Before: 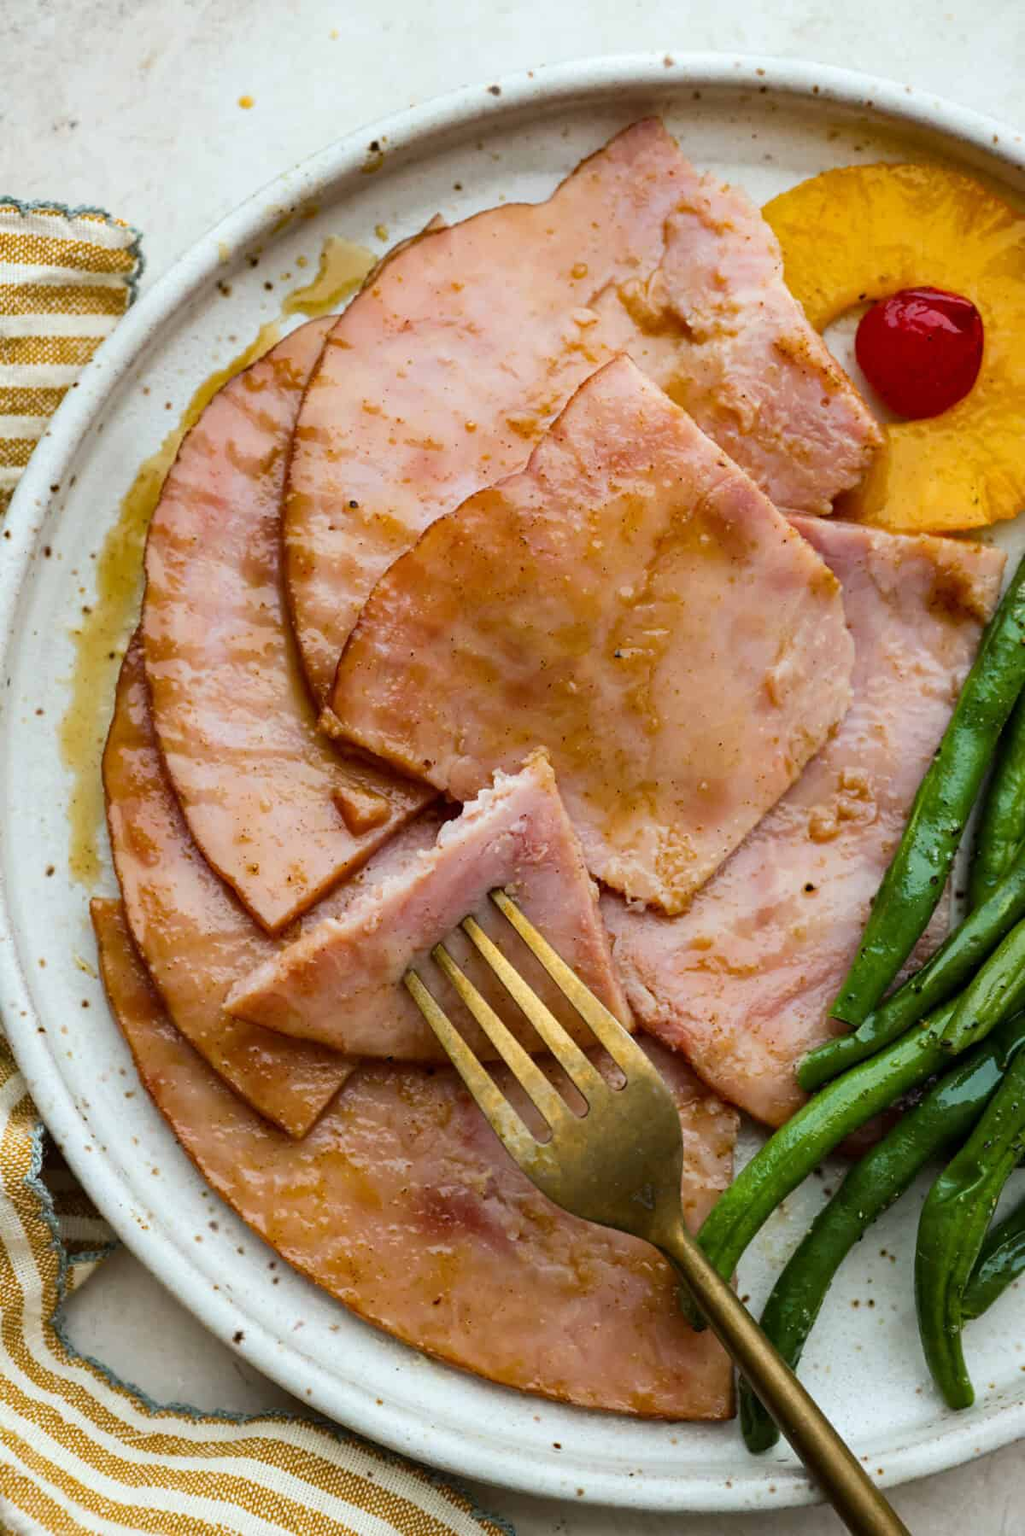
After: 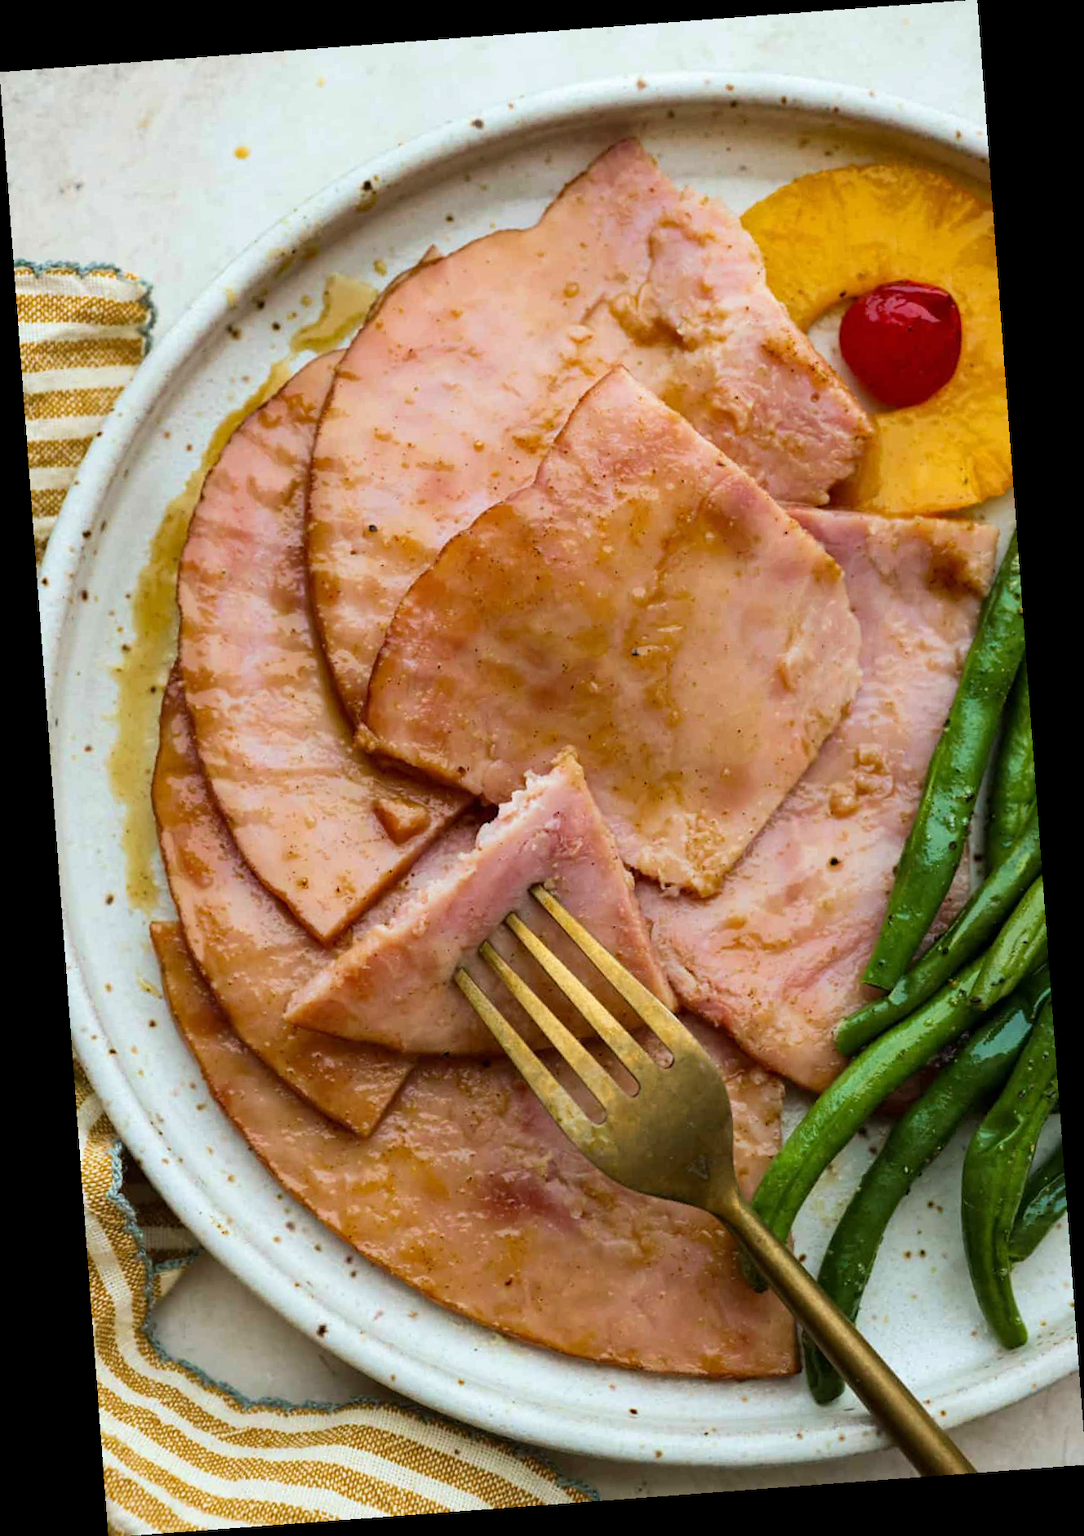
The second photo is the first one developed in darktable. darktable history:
rotate and perspective: rotation -4.25°, automatic cropping off
velvia: on, module defaults
